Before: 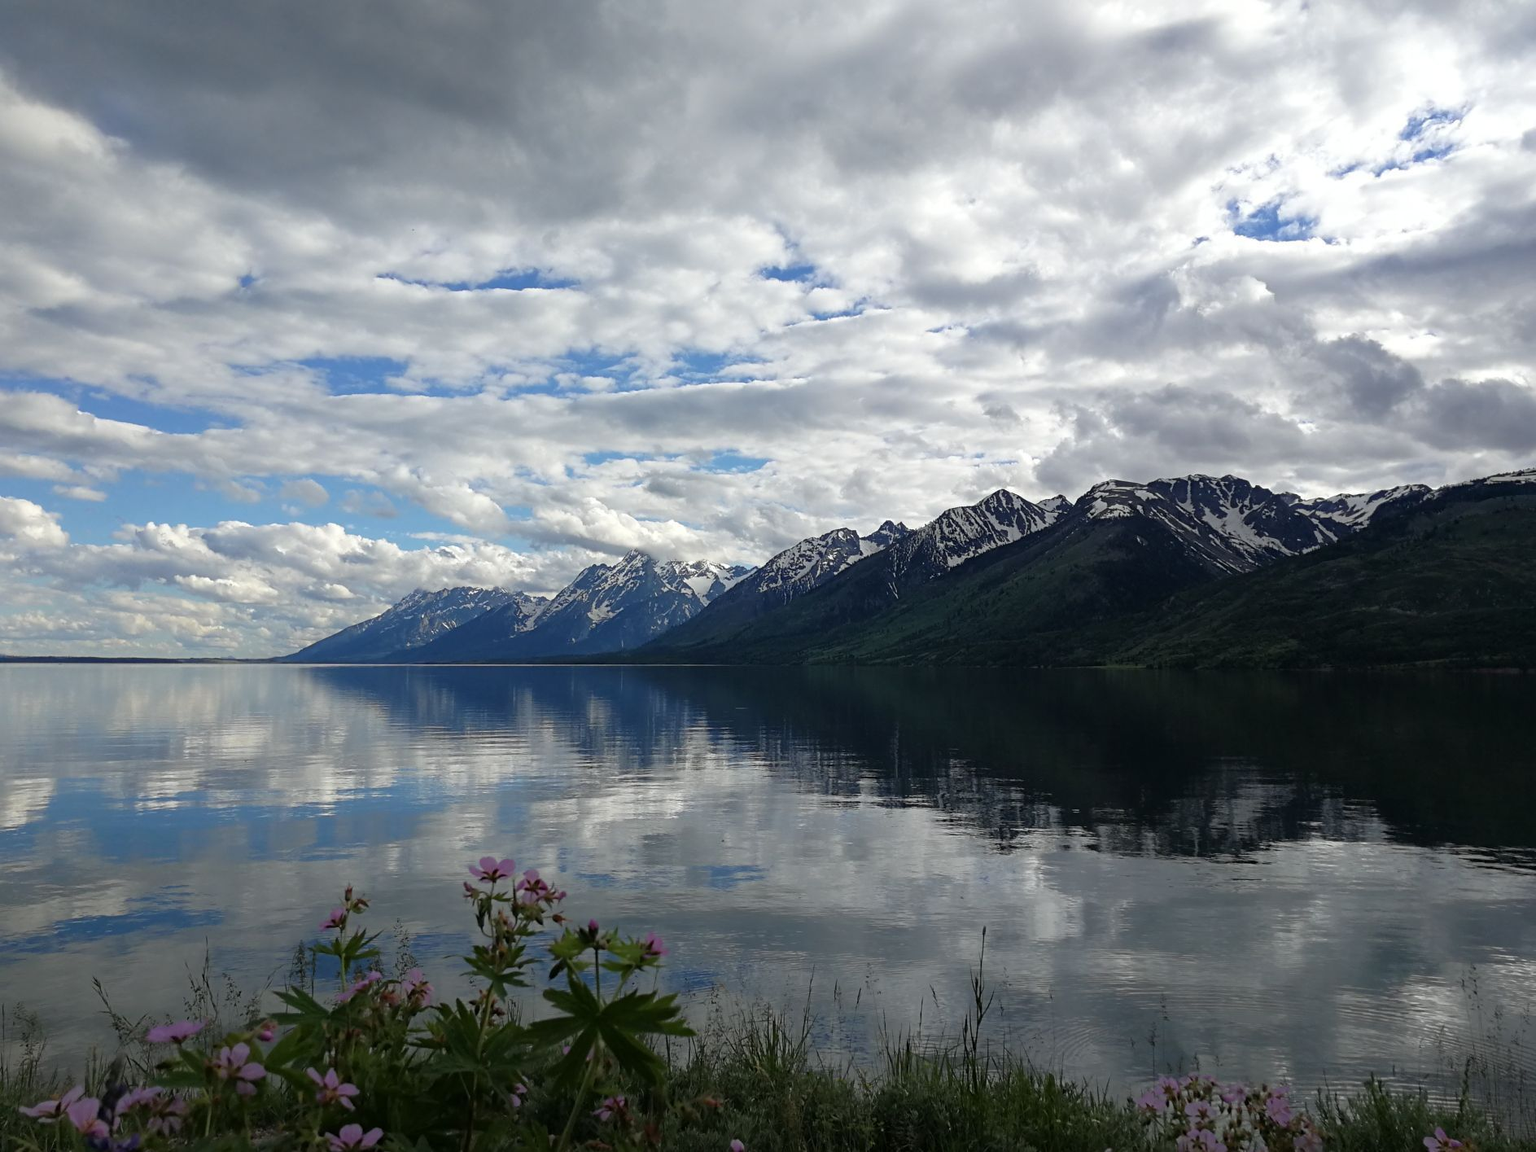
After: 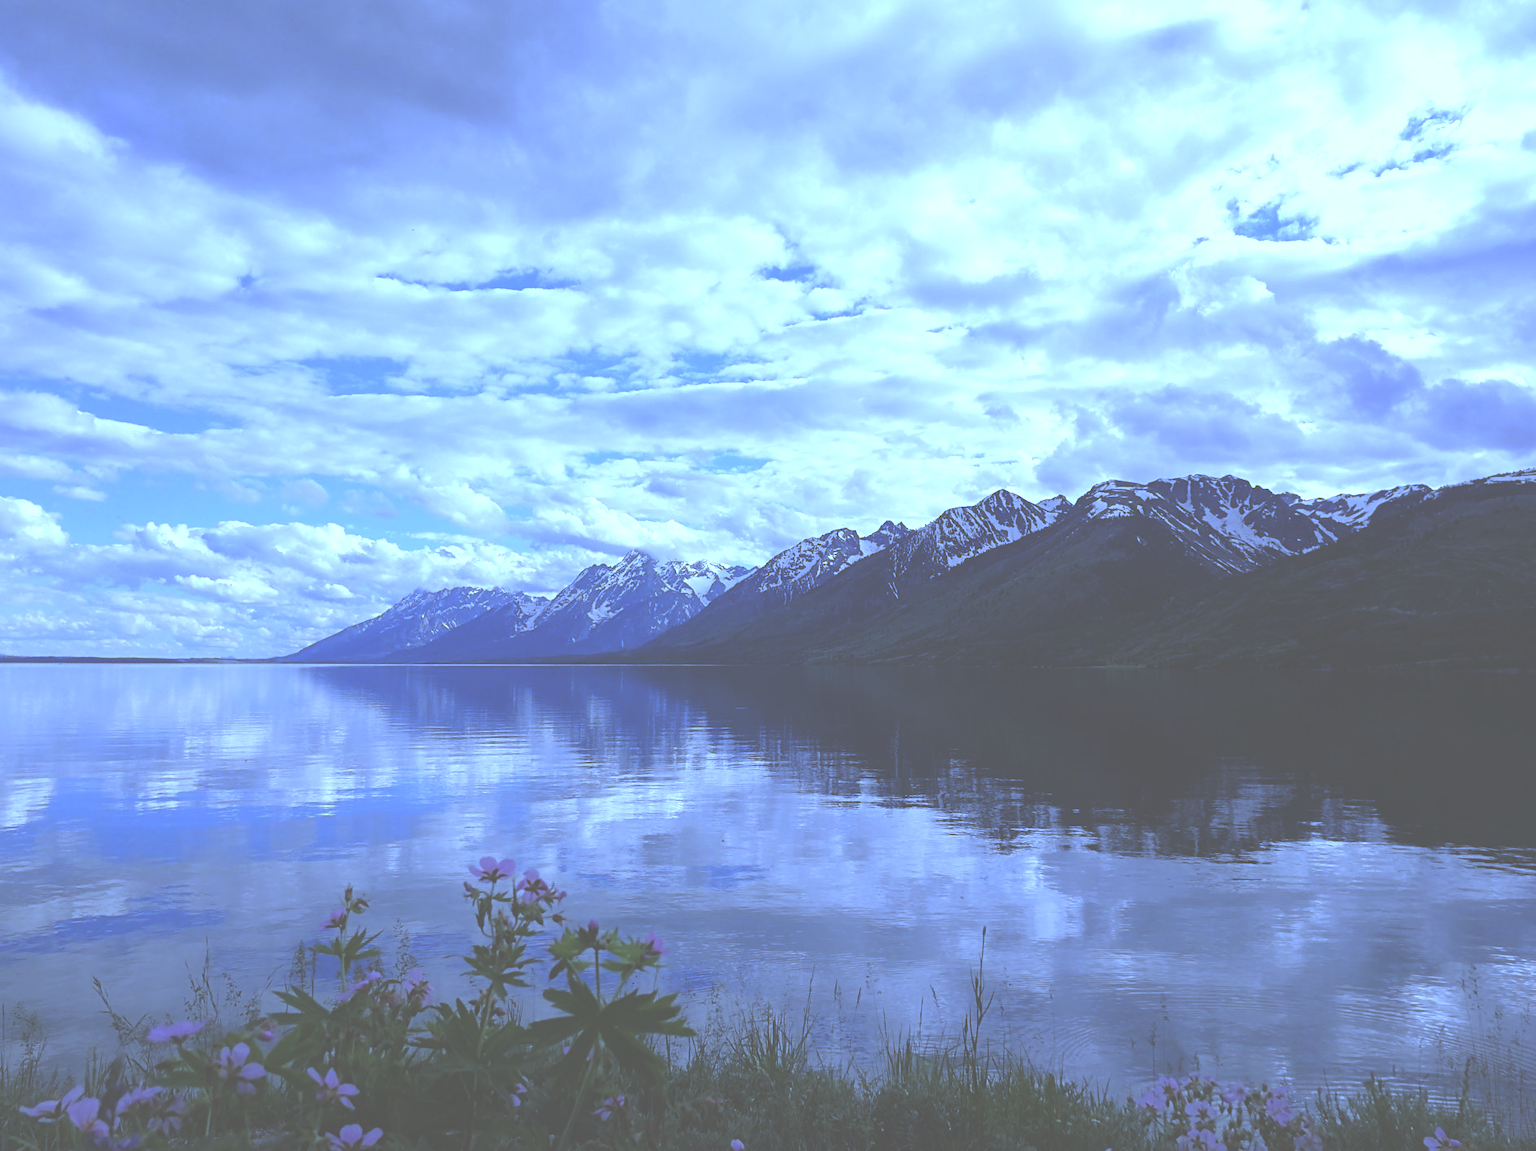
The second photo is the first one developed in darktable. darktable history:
white balance: red 0.766, blue 1.537
exposure: black level correction -0.071, exposure 0.5 EV, compensate highlight preservation false
